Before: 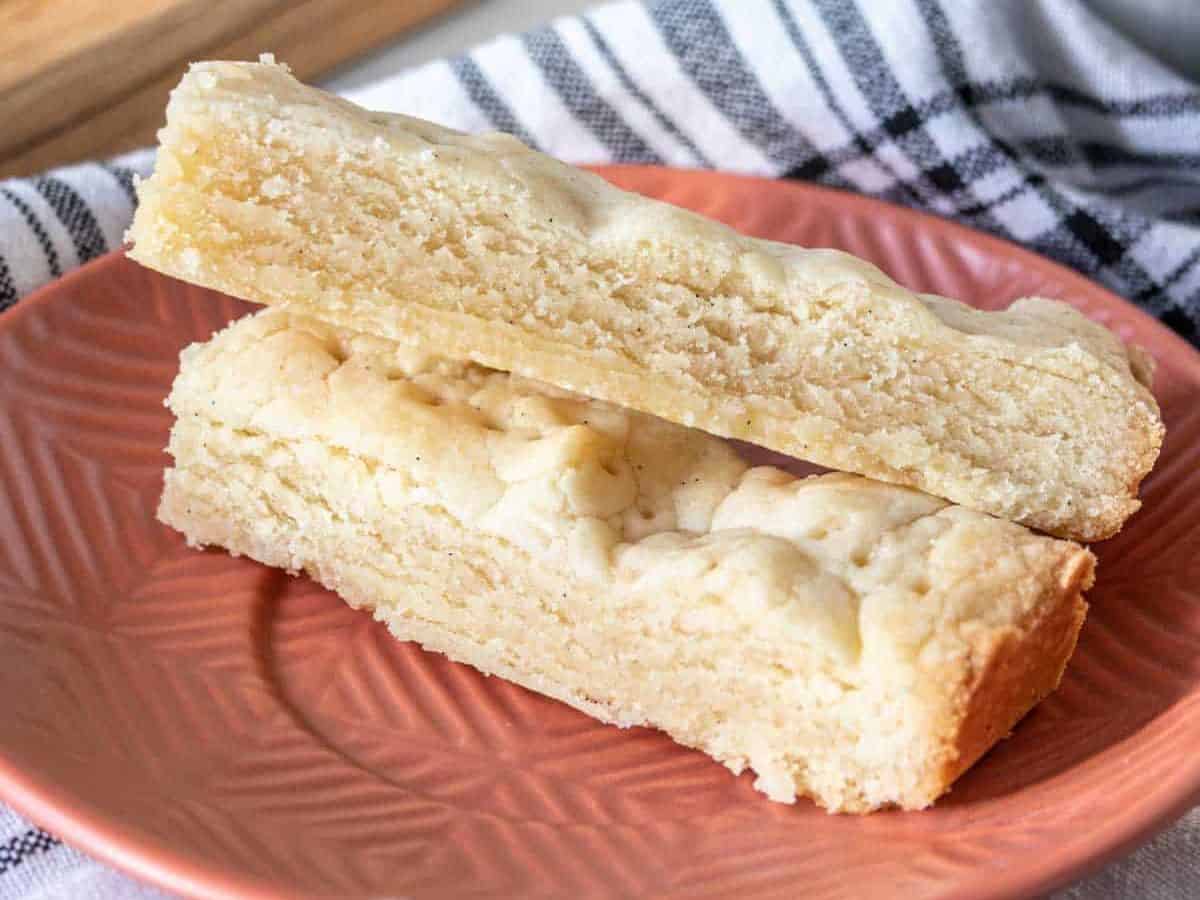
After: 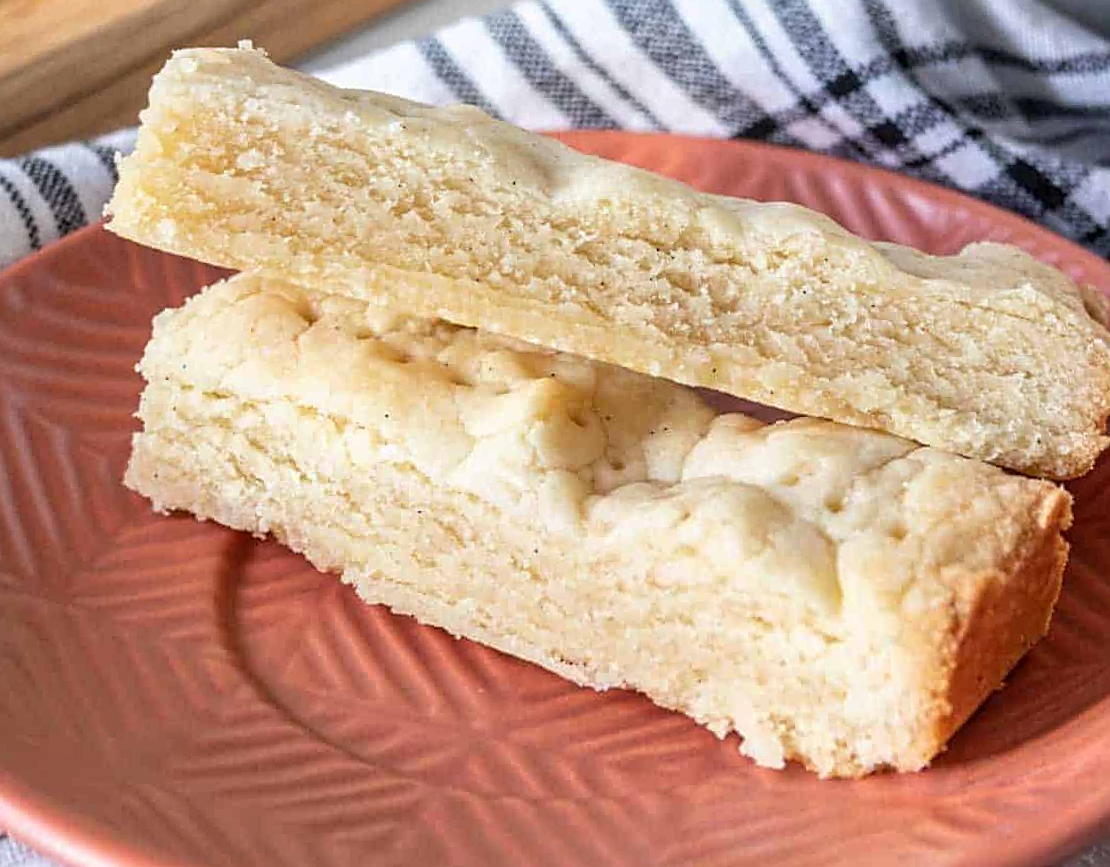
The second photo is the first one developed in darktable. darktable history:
exposure: compensate highlight preservation false
rotate and perspective: rotation -1.68°, lens shift (vertical) -0.146, crop left 0.049, crop right 0.912, crop top 0.032, crop bottom 0.96
sharpen: on, module defaults
tone equalizer: on, module defaults
